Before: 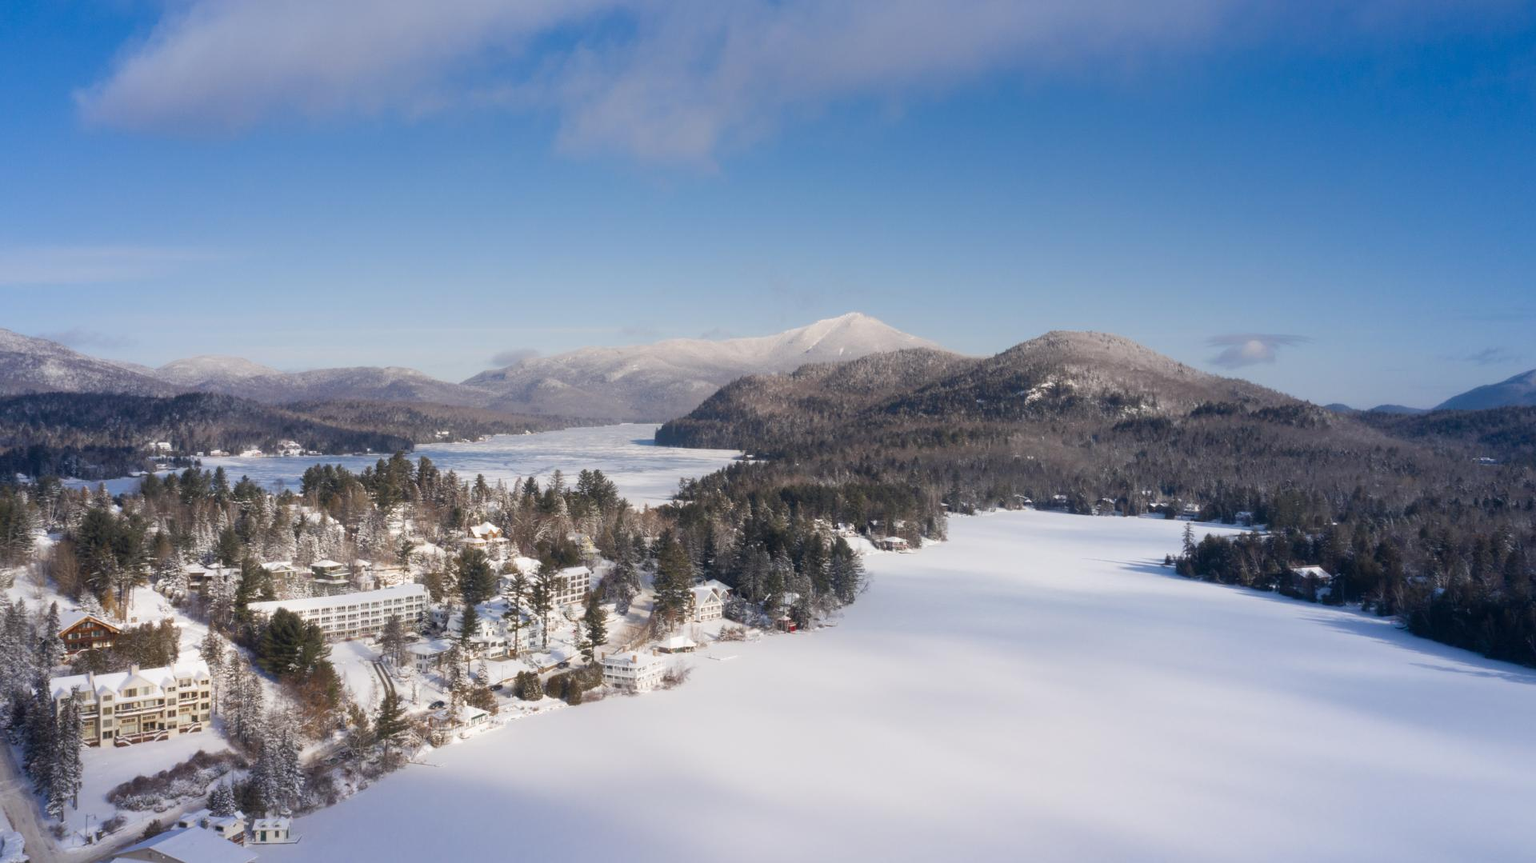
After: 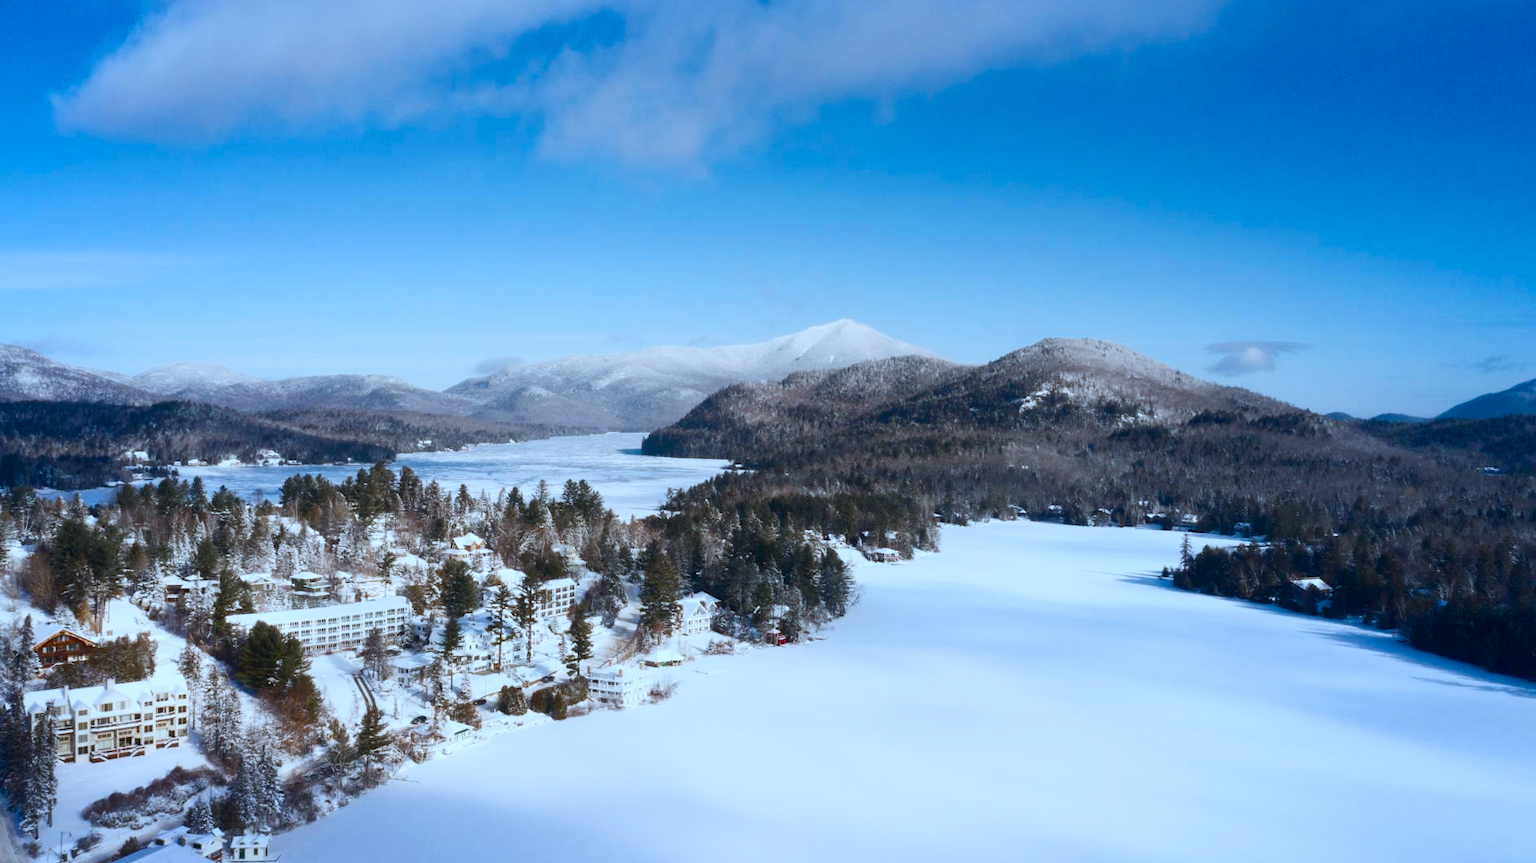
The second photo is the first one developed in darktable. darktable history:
color balance rgb: shadows lift › chroma 1%, shadows lift › hue 113°, highlights gain › chroma 0.2%, highlights gain › hue 333°, perceptual saturation grading › global saturation 20%, perceptual saturation grading › highlights -25%, perceptual saturation grading › shadows 25%, contrast -10%
color correction: highlights a* -9.35, highlights b* -23.15
contrast brightness saturation: contrast 0.28
crop: left 1.743%, right 0.268%, bottom 2.011%
